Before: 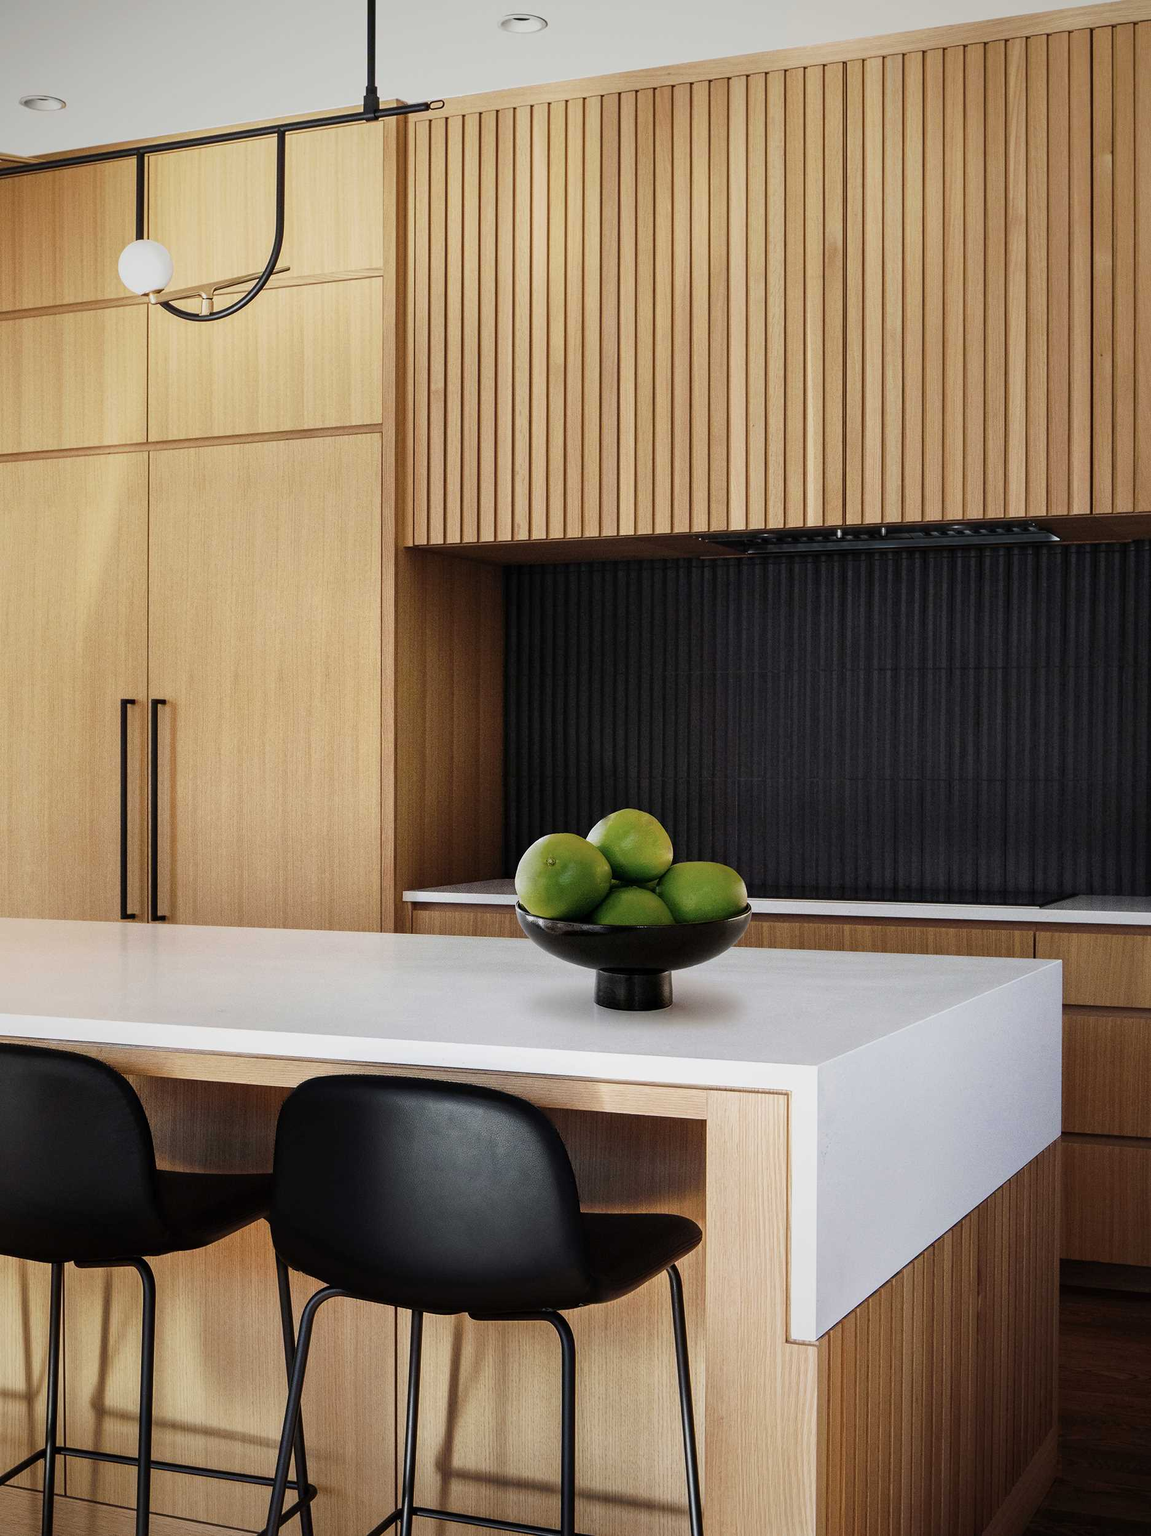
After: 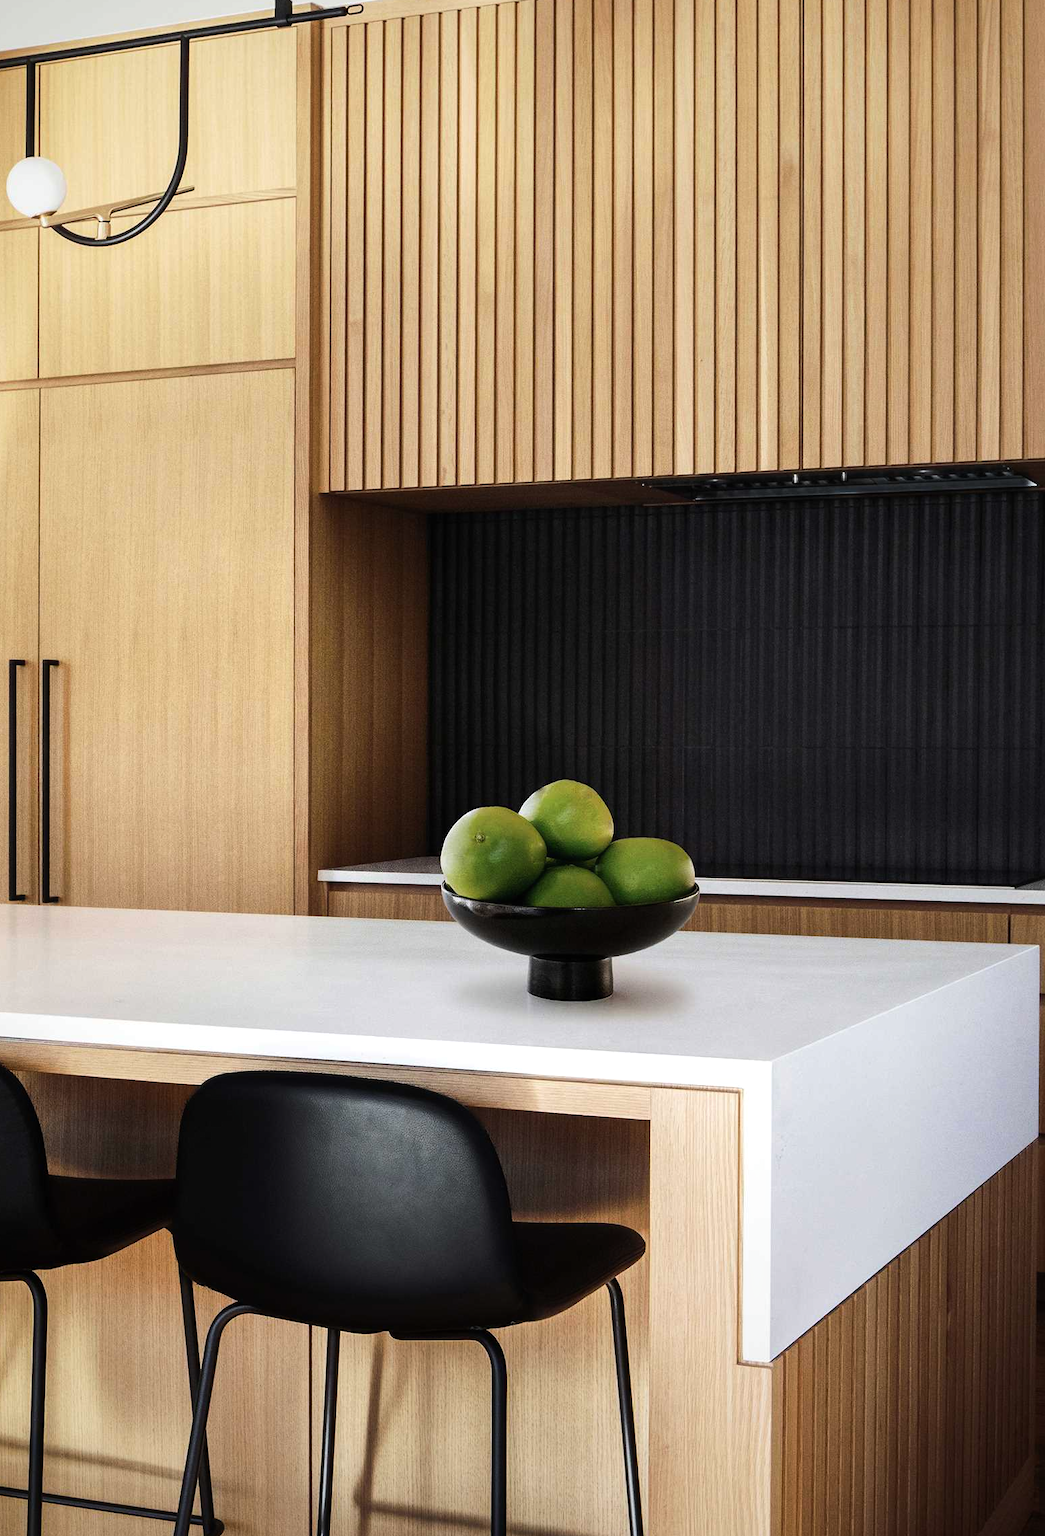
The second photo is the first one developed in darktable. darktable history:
crop: left 9.819%, top 6.291%, right 7.173%, bottom 2.314%
tone equalizer: -8 EV -0.388 EV, -7 EV -0.383 EV, -6 EV -0.365 EV, -5 EV -0.259 EV, -3 EV 0.235 EV, -2 EV 0.326 EV, -1 EV 0.365 EV, +0 EV 0.423 EV, edges refinement/feathering 500, mask exposure compensation -1.57 EV, preserve details no
contrast equalizer: y [[0.509, 0.514, 0.523, 0.542, 0.578, 0.603], [0.5 ×6], [0.509, 0.514, 0.523, 0.542, 0.578, 0.603], [0.001, 0.002, 0.003, 0.005, 0.01, 0.013], [0.001, 0.002, 0.003, 0.005, 0.01, 0.013]], mix -0.313
color correction: highlights a* -0.292, highlights b* -0.074
